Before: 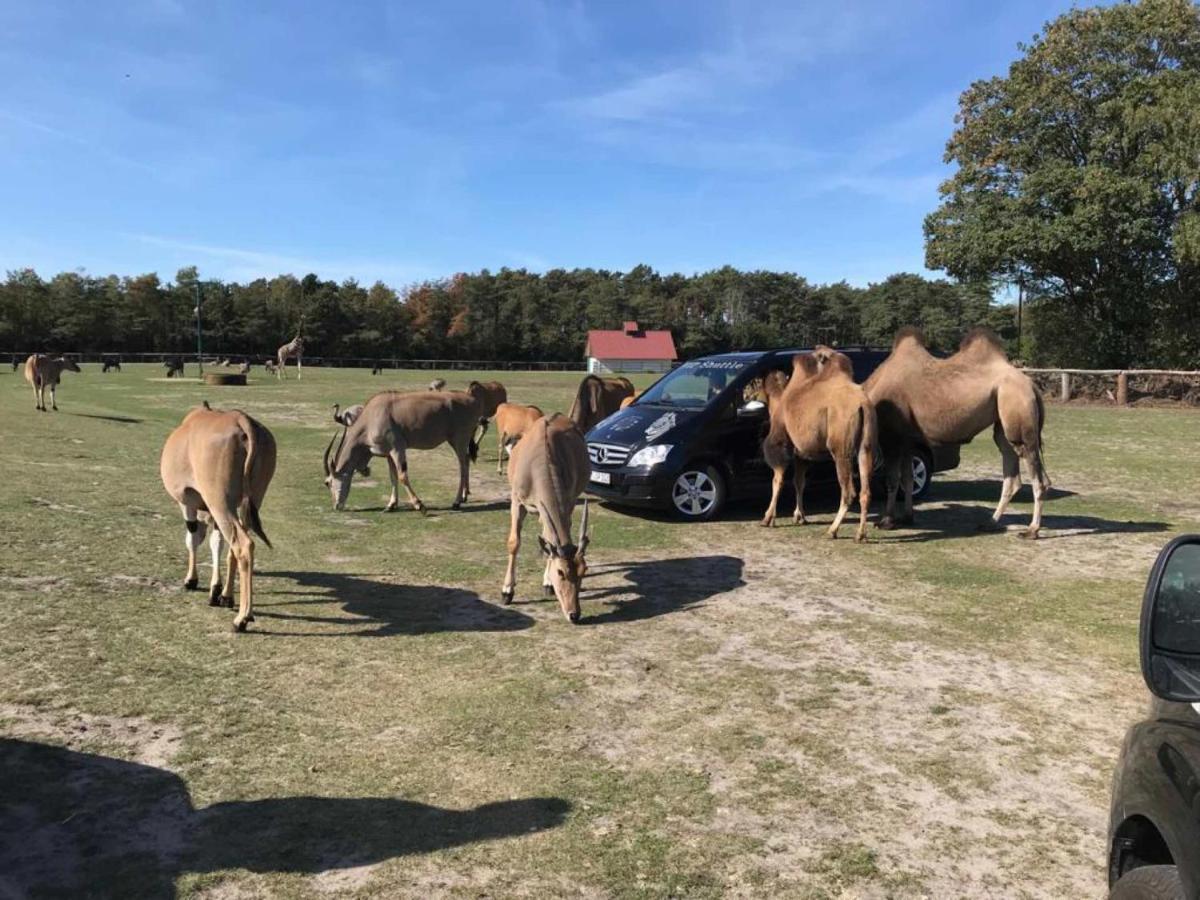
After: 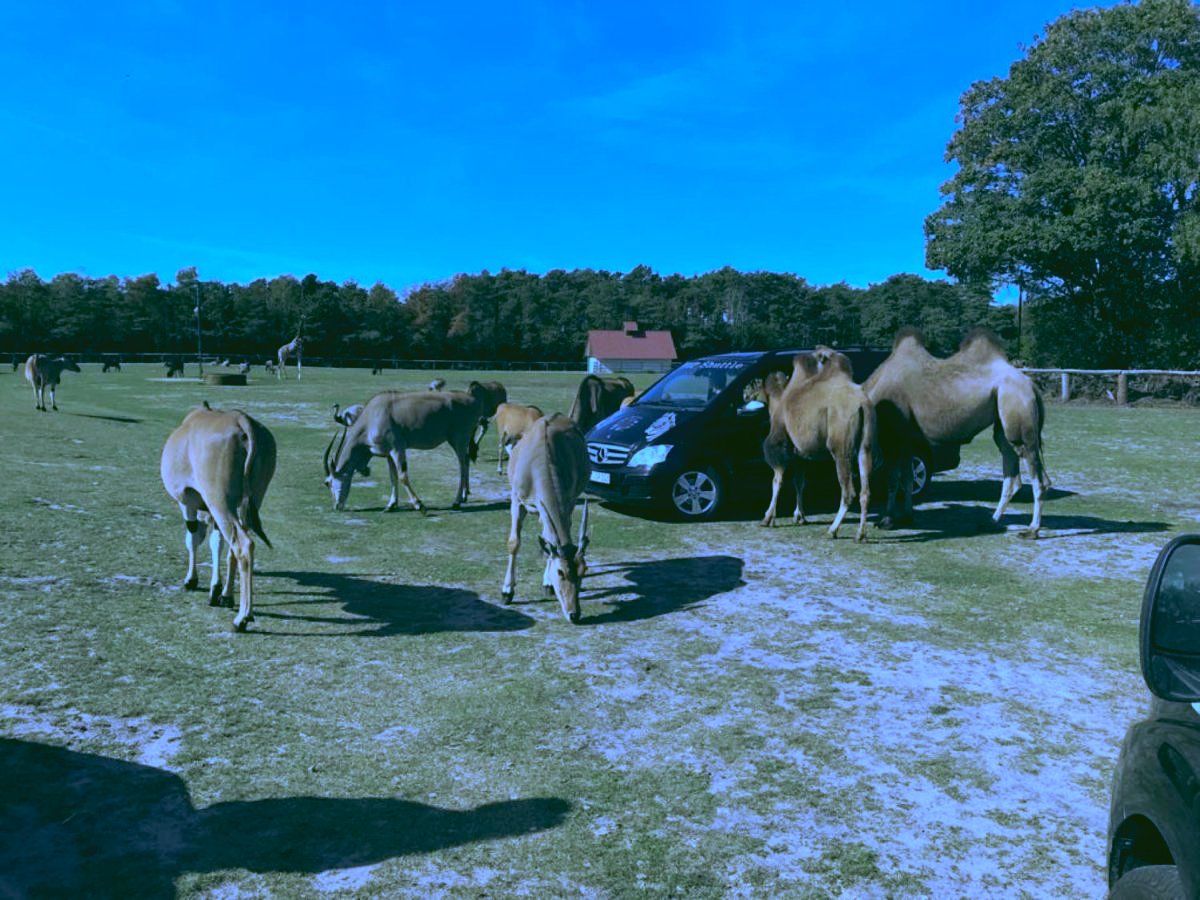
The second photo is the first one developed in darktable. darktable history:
white balance: red 0.766, blue 1.537
rgb curve: curves: ch0 [(0.123, 0.061) (0.995, 0.887)]; ch1 [(0.06, 0.116) (1, 0.906)]; ch2 [(0, 0) (0.824, 0.69) (1, 1)], mode RGB, independent channels, compensate middle gray true
